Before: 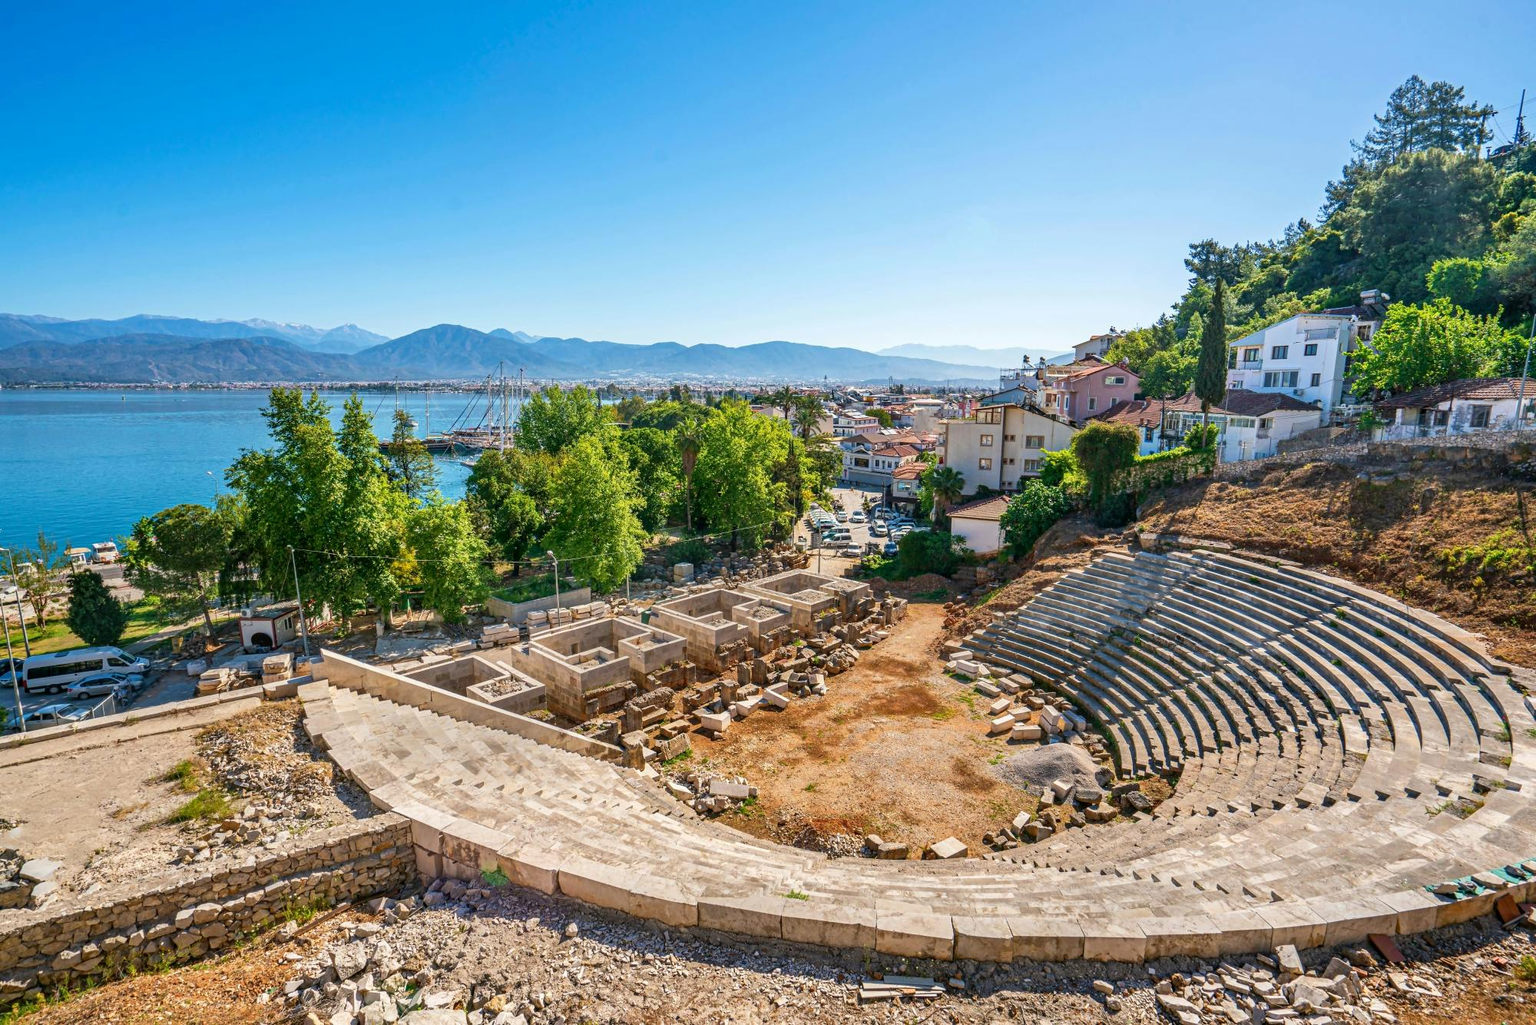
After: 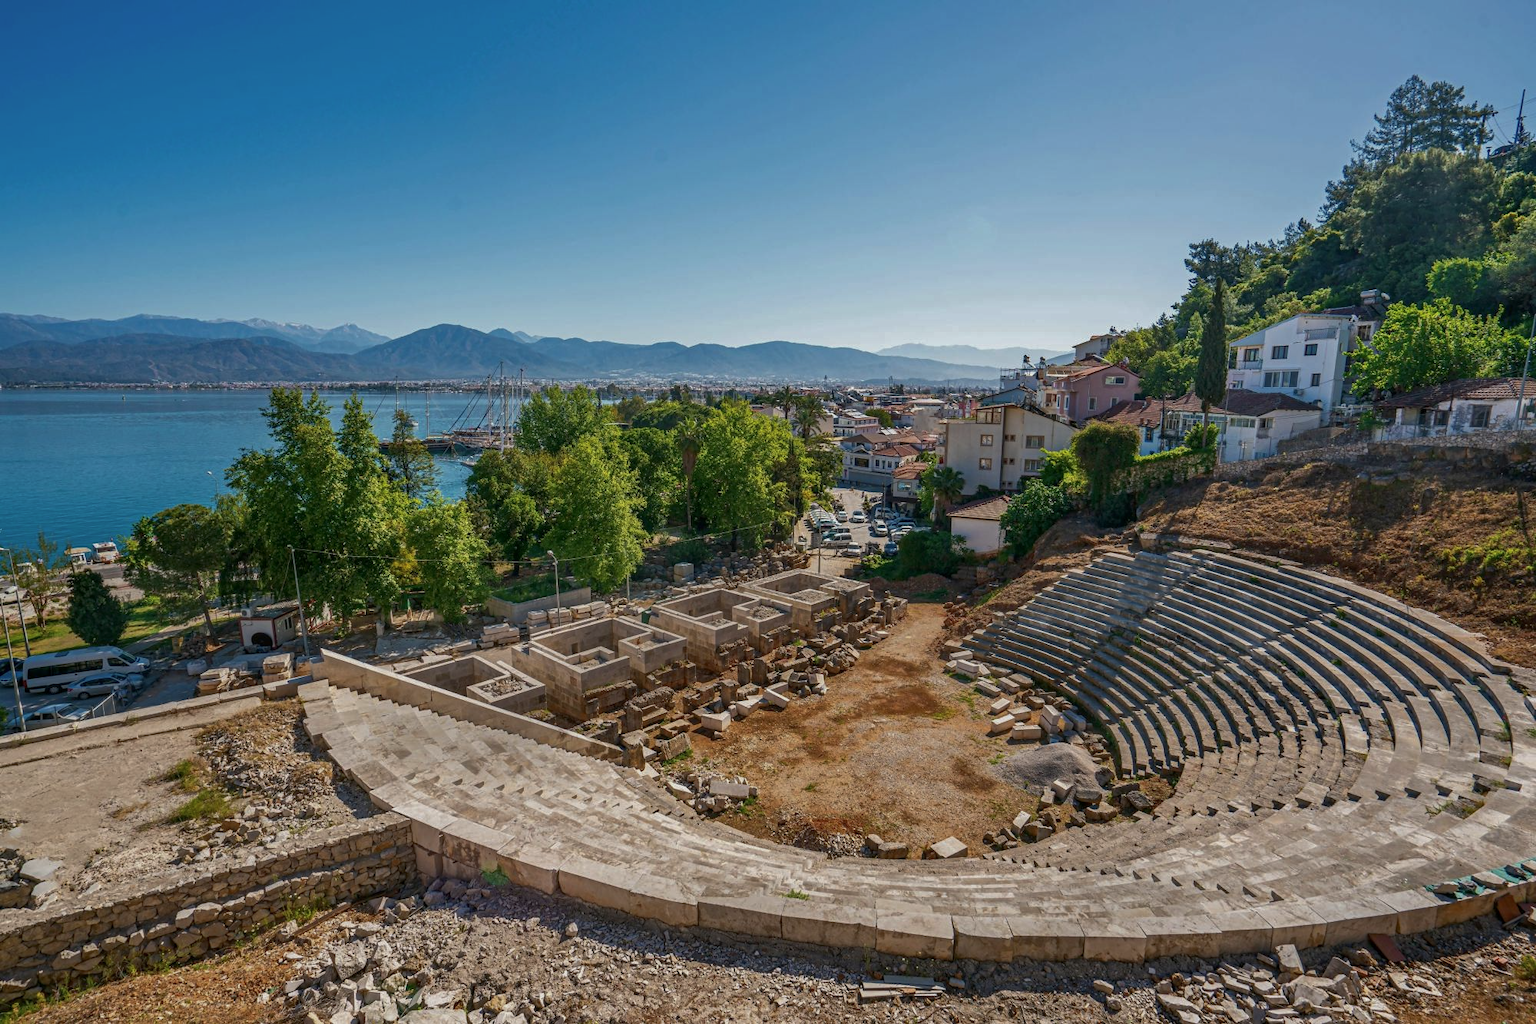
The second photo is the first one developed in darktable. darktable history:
tone curve: curves: ch0 [(0, 0) (0.91, 0.76) (0.997, 0.913)], color space Lab, linked channels, preserve colors none
